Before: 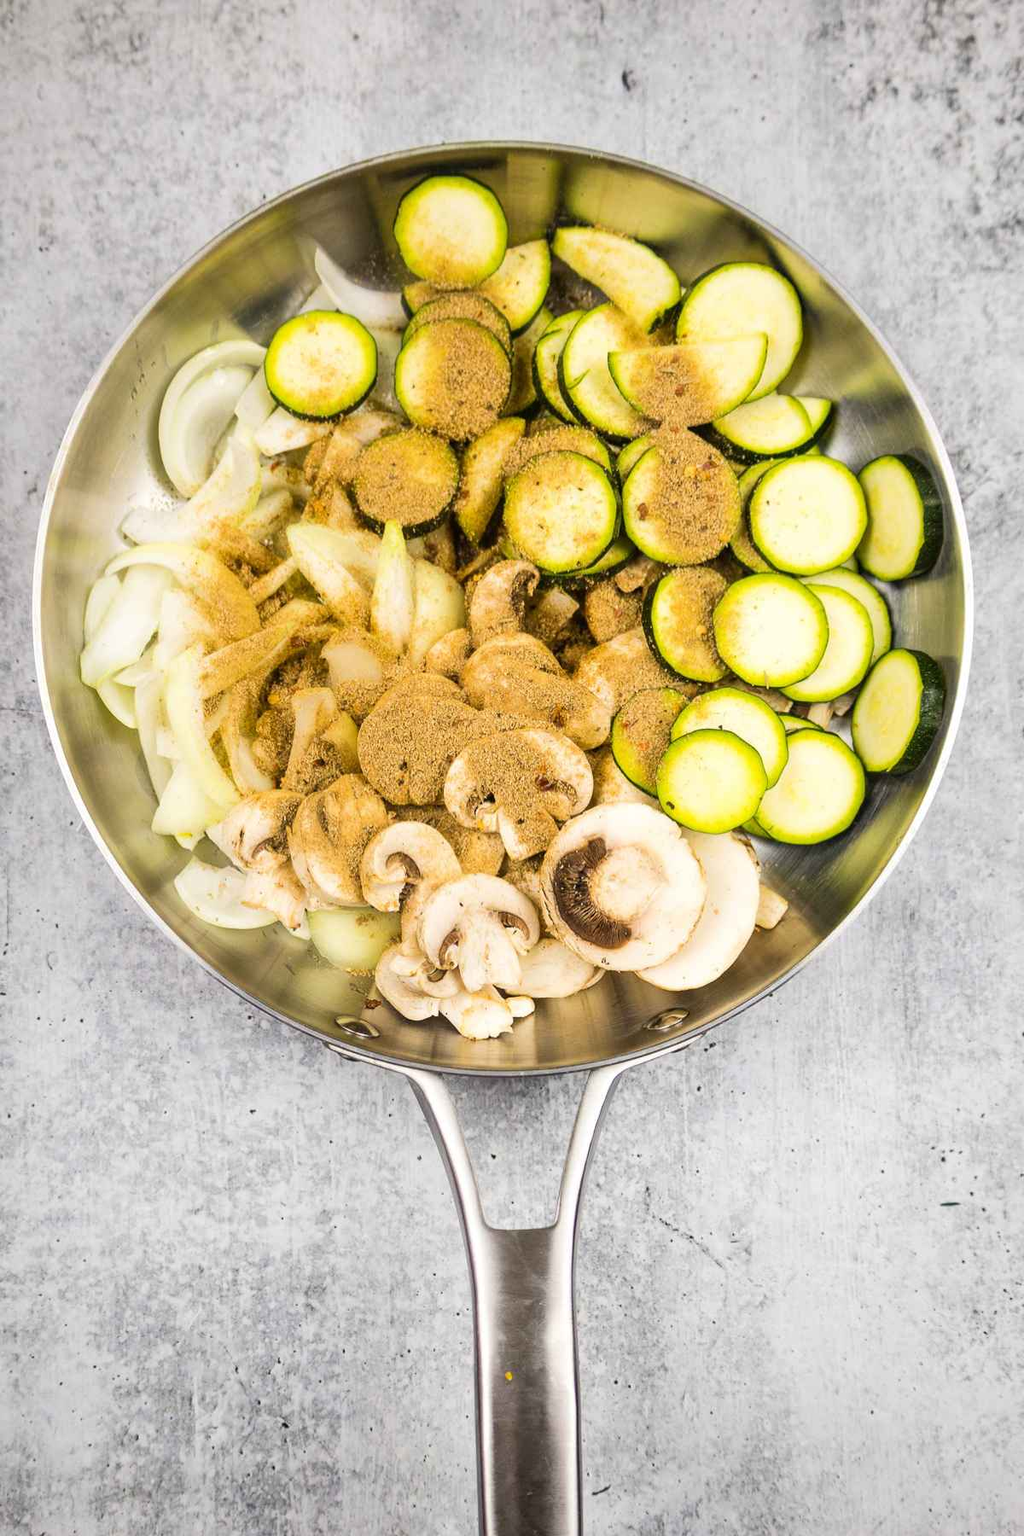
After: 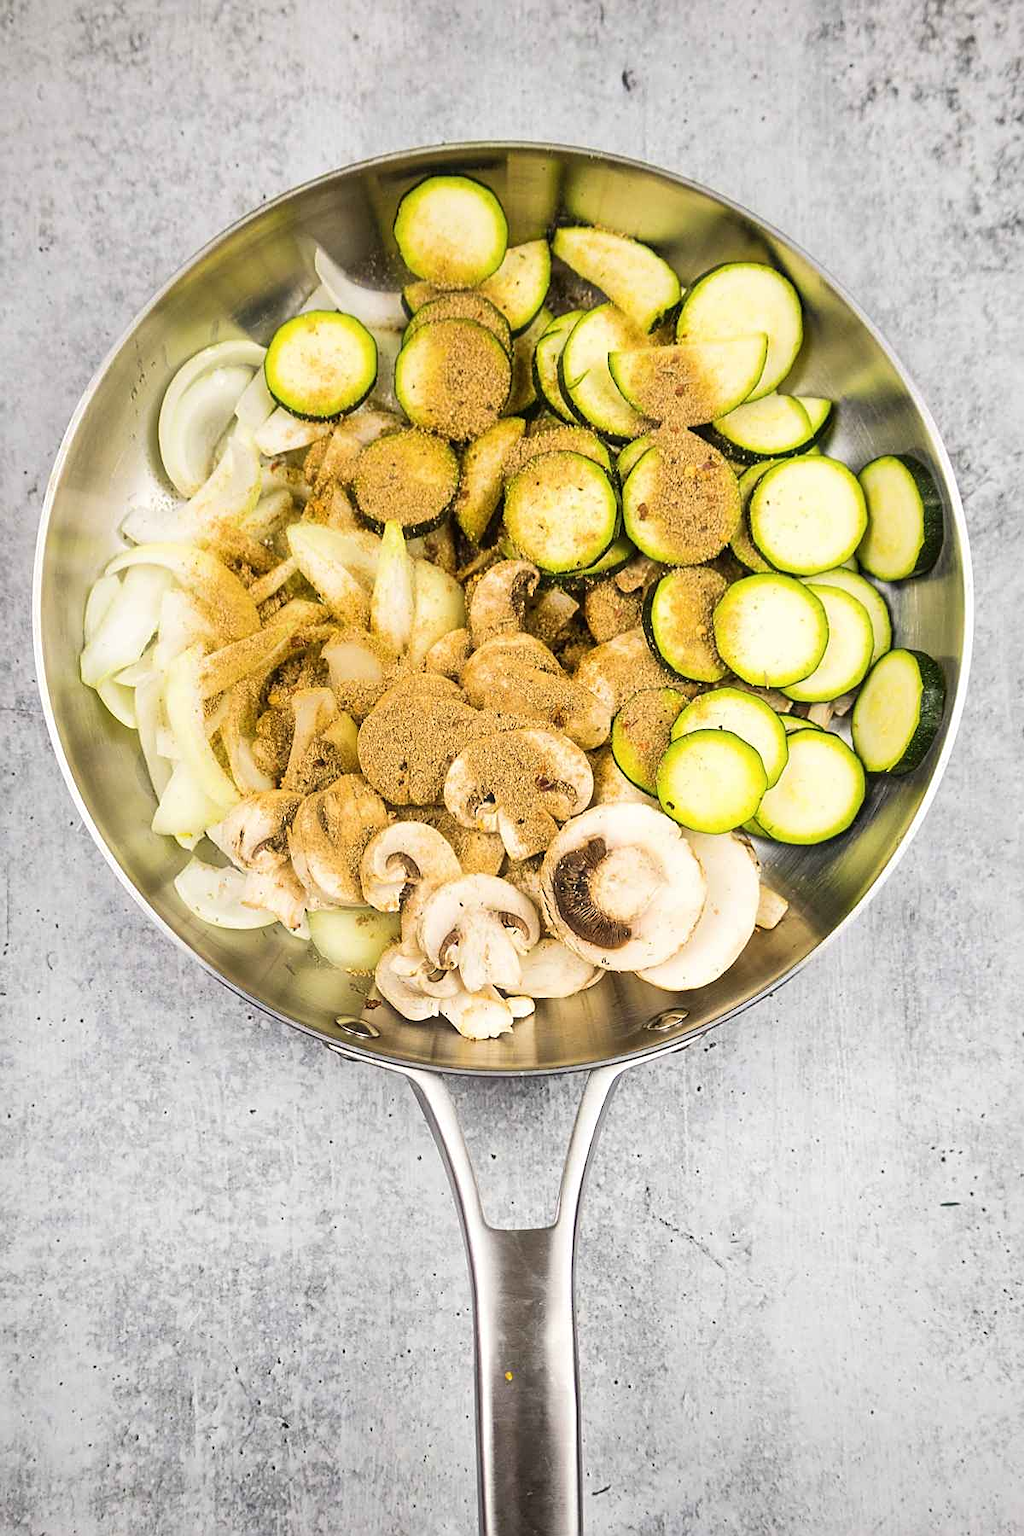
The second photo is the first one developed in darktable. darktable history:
sharpen: on, module defaults
haze removal: strength -0.05
